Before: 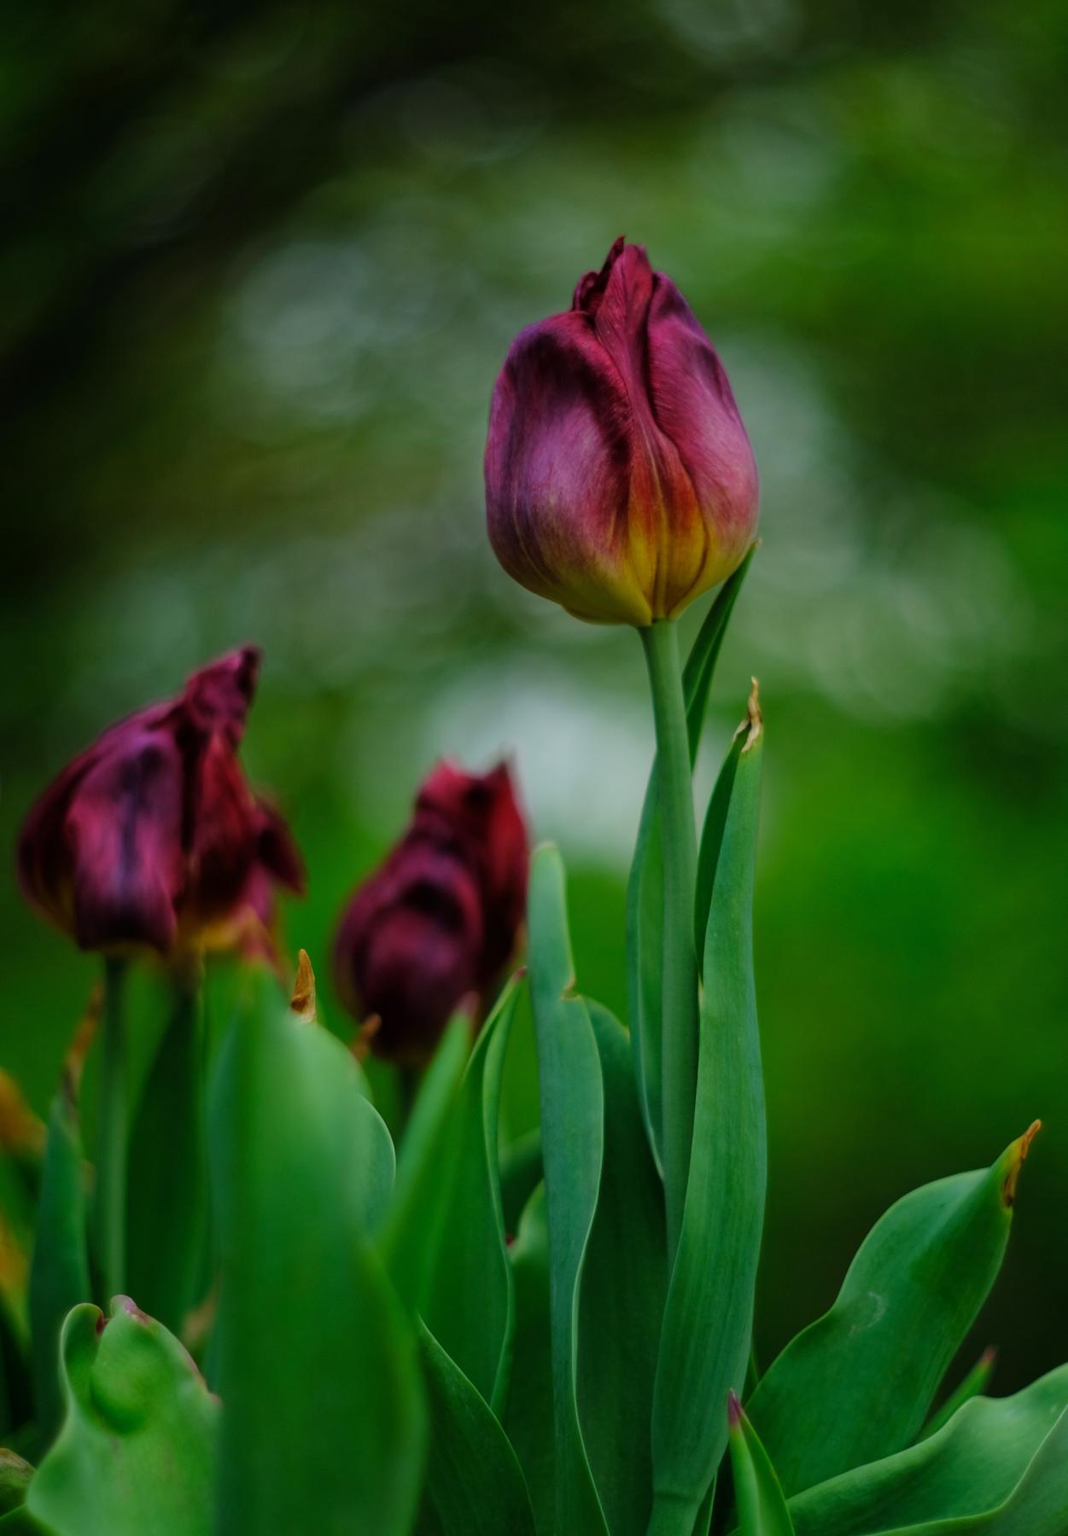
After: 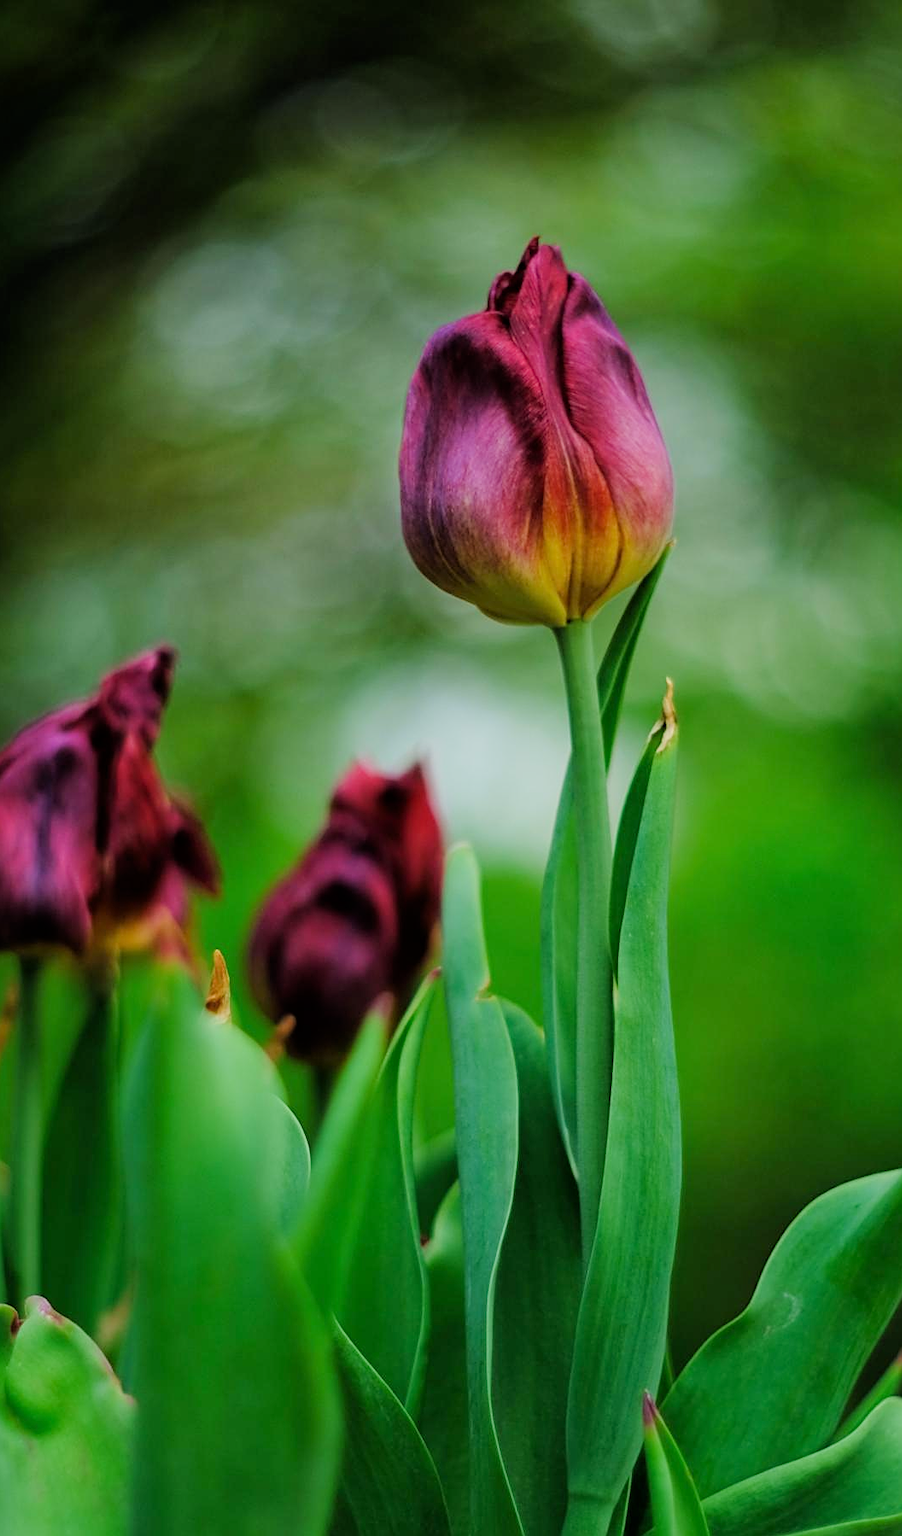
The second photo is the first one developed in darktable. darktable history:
sharpen: on, module defaults
crop: left 8.05%, right 7.396%
exposure: exposure 1 EV, compensate exposure bias true, compensate highlight preservation false
filmic rgb: black relative exposure -7.65 EV, white relative exposure 4.56 EV, hardness 3.61
